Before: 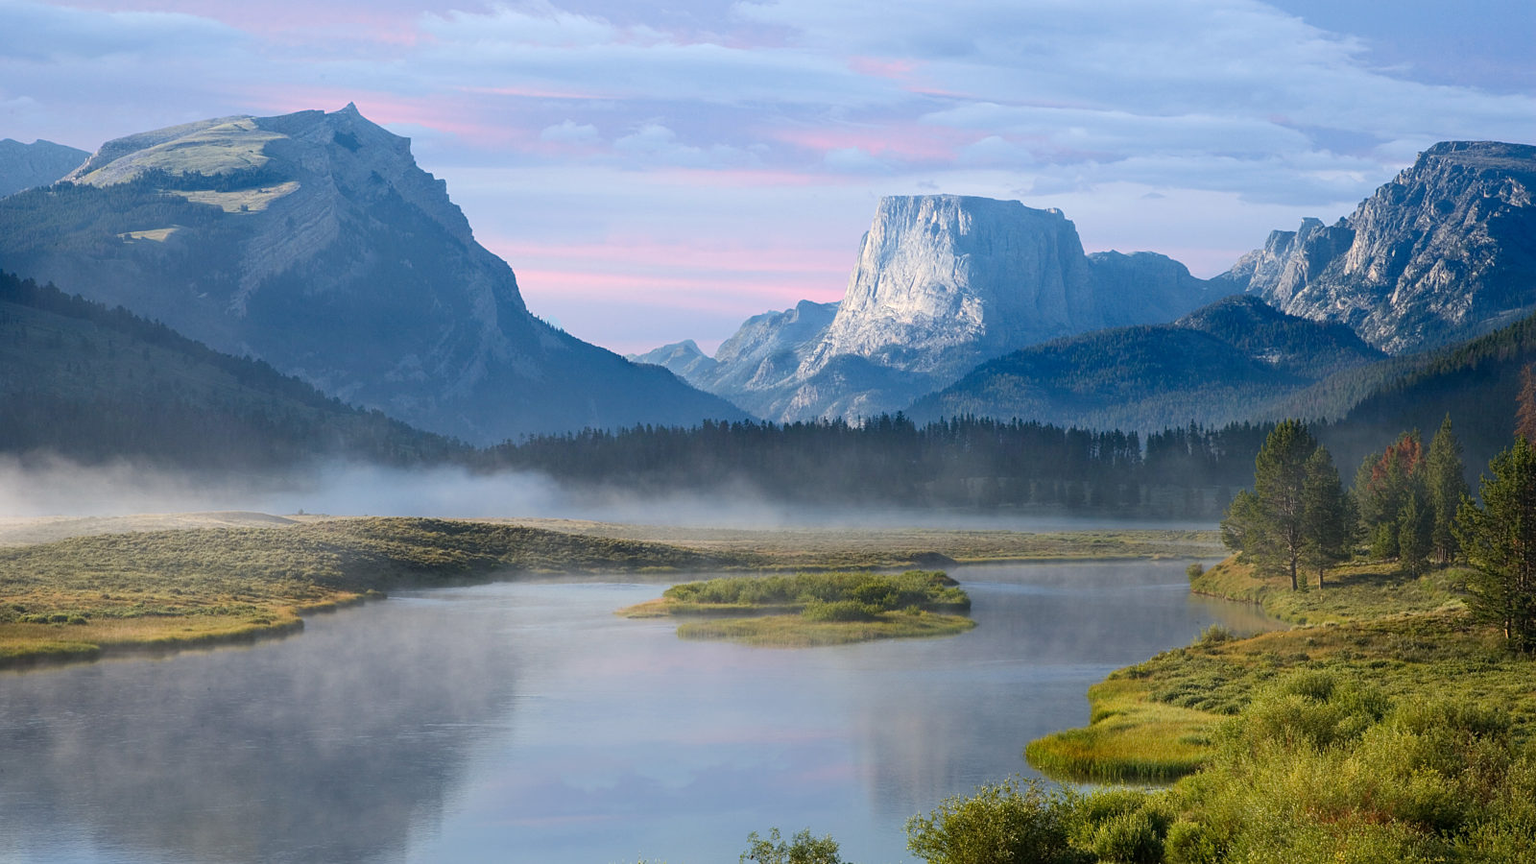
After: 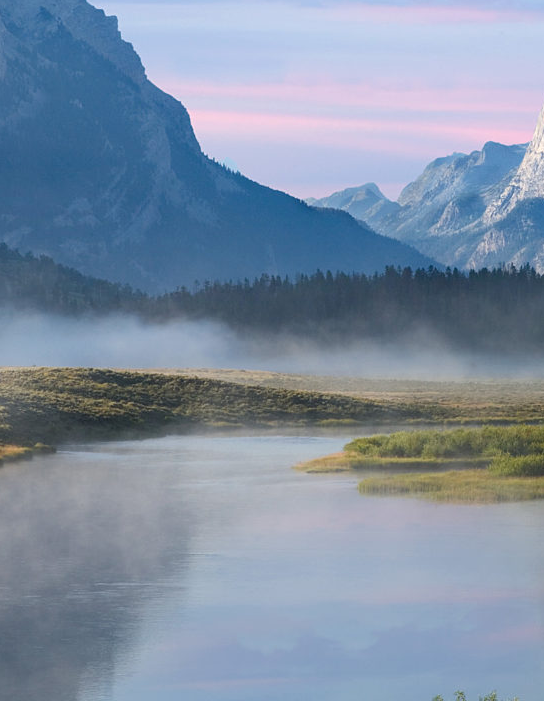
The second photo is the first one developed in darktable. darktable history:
crop and rotate: left 21.691%, top 19.083%, right 44.281%, bottom 2.971%
